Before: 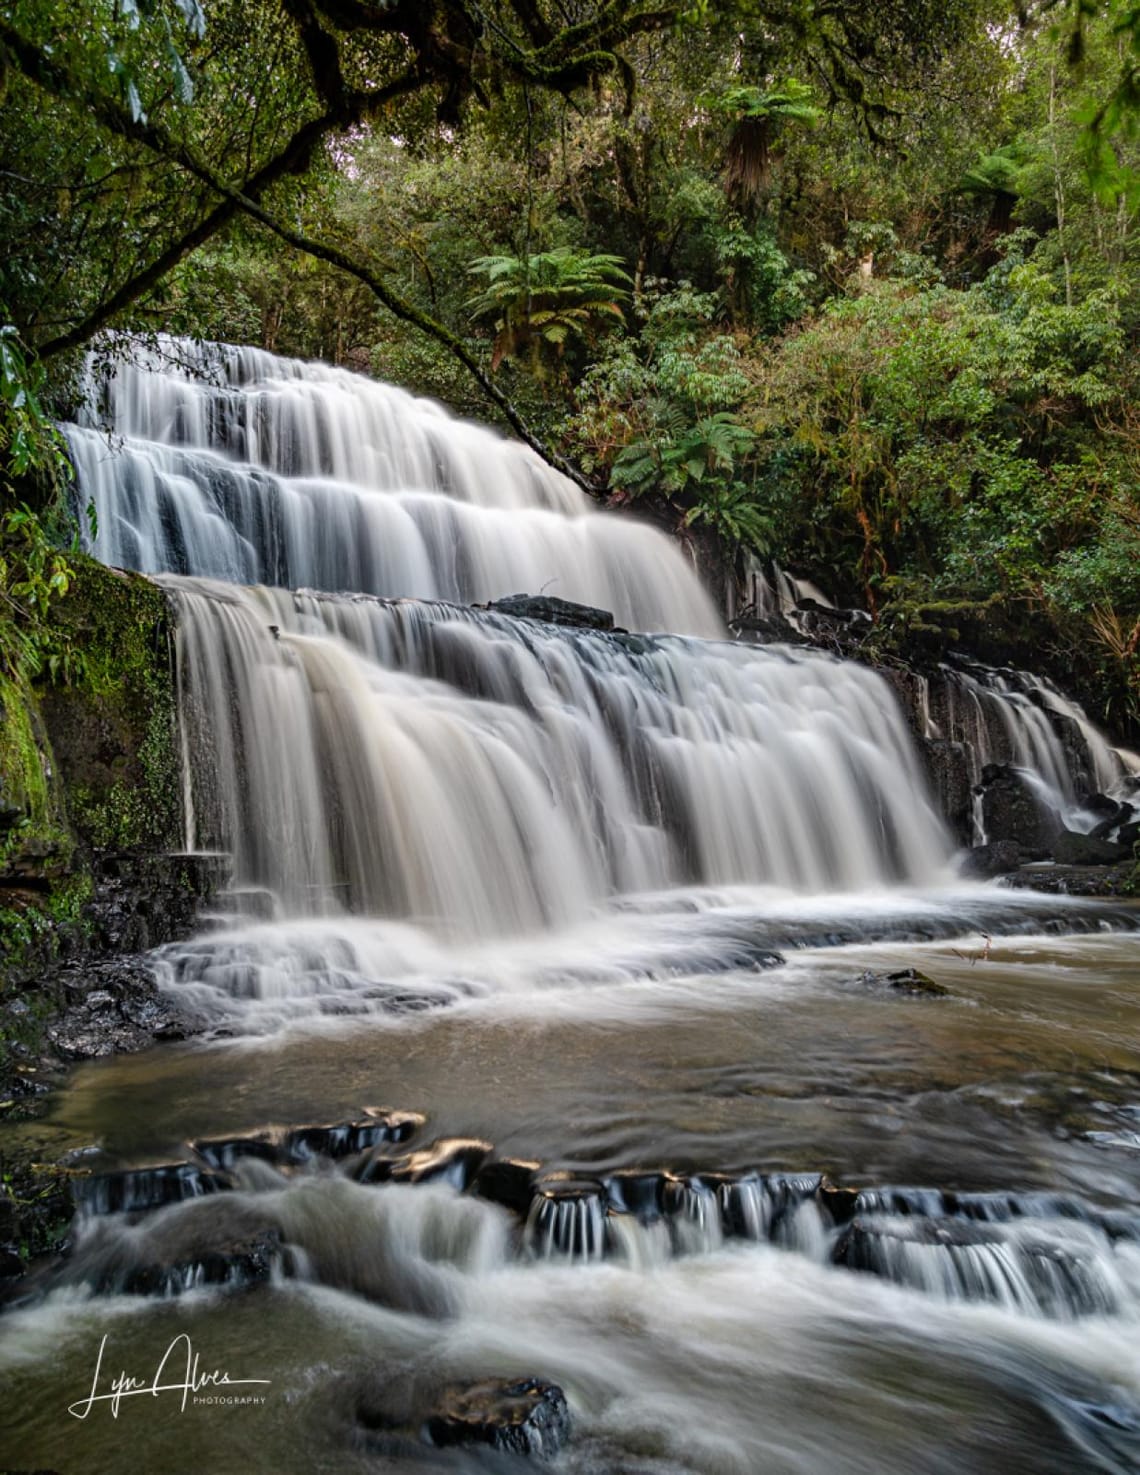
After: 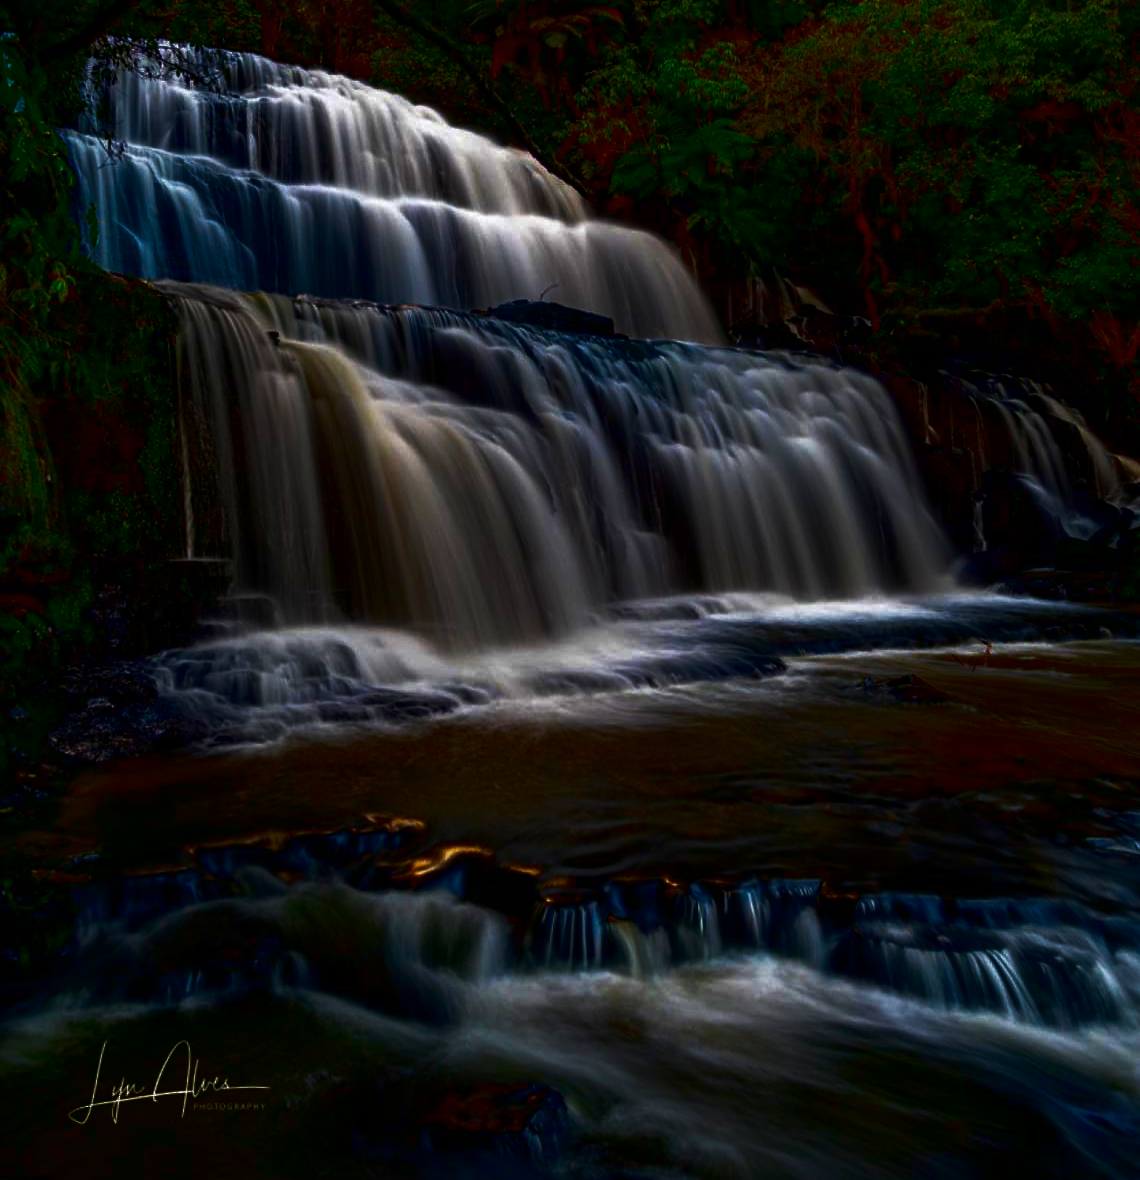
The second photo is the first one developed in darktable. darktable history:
crop and rotate: top 19.998%
contrast brightness saturation: brightness -1, saturation 1
base curve: curves: ch0 [(0, 0) (0.595, 0.418) (1, 1)], preserve colors none
local contrast: mode bilateral grid, contrast 10, coarseness 25, detail 110%, midtone range 0.2
